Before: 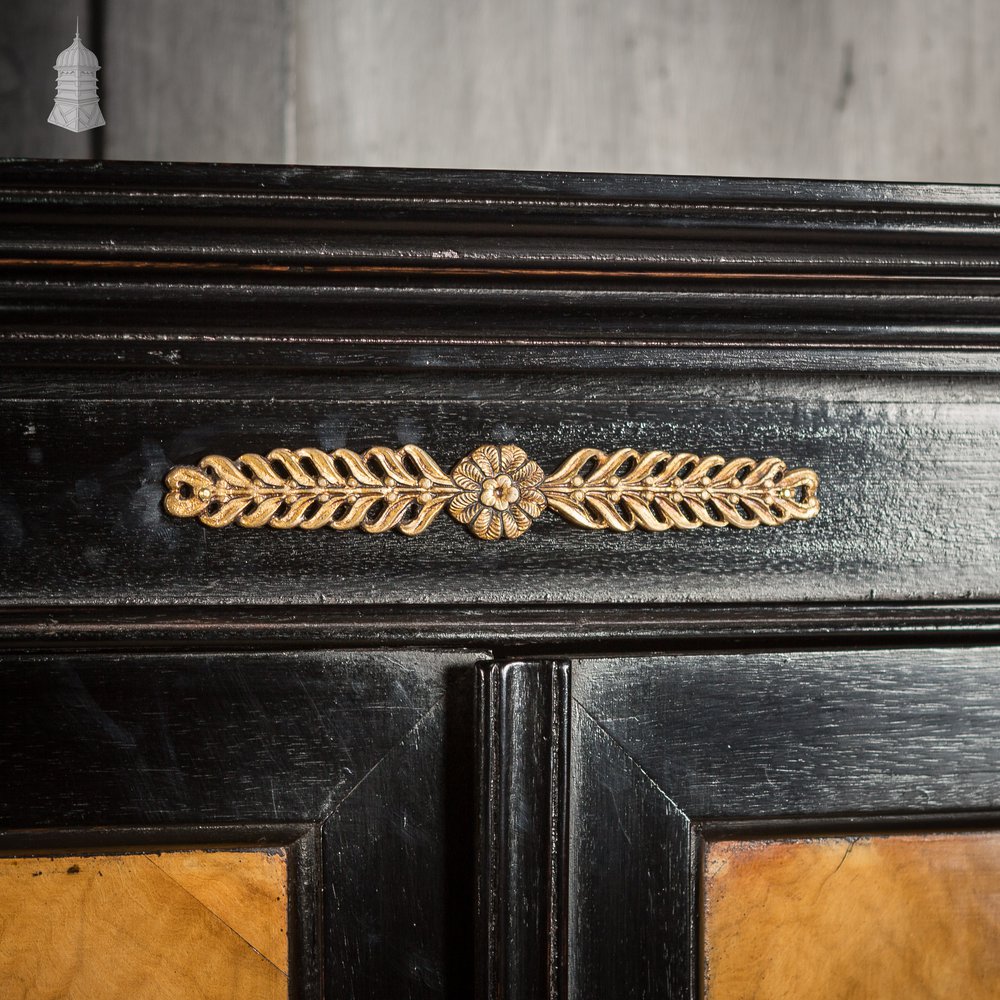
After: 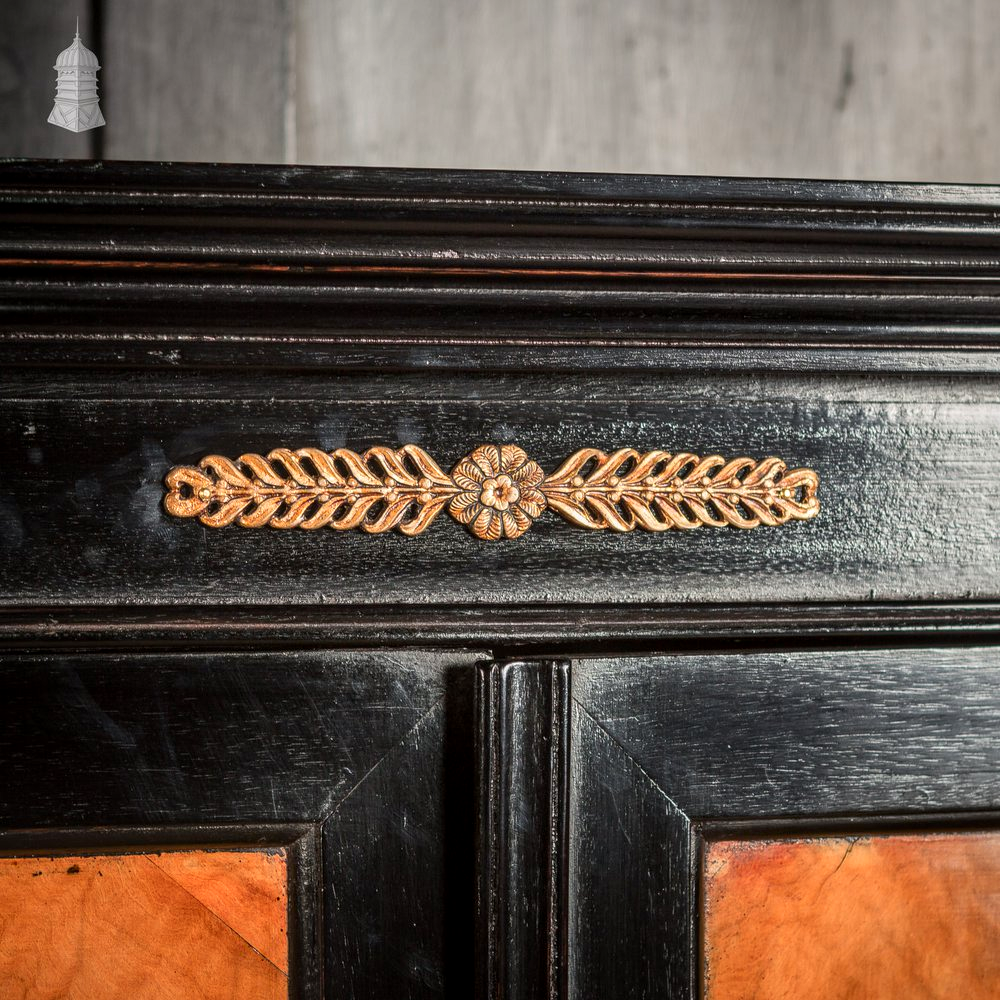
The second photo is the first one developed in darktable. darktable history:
local contrast: on, module defaults
color zones: curves: ch1 [(0.24, 0.634) (0.75, 0.5)]; ch2 [(0.253, 0.437) (0.745, 0.491)]
